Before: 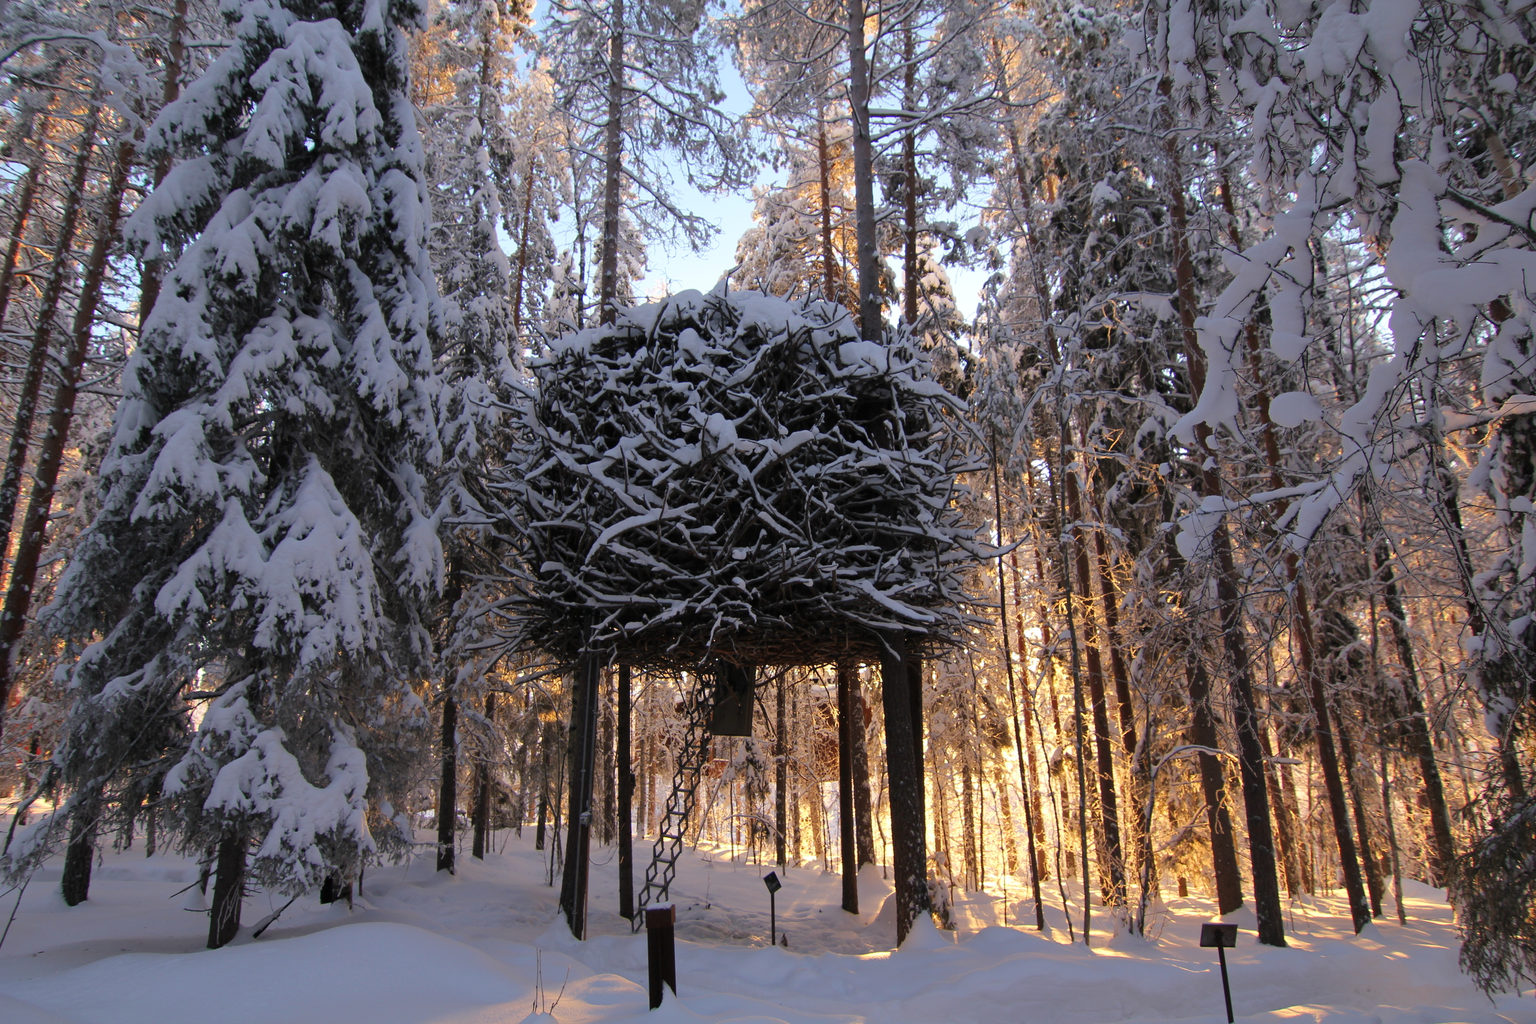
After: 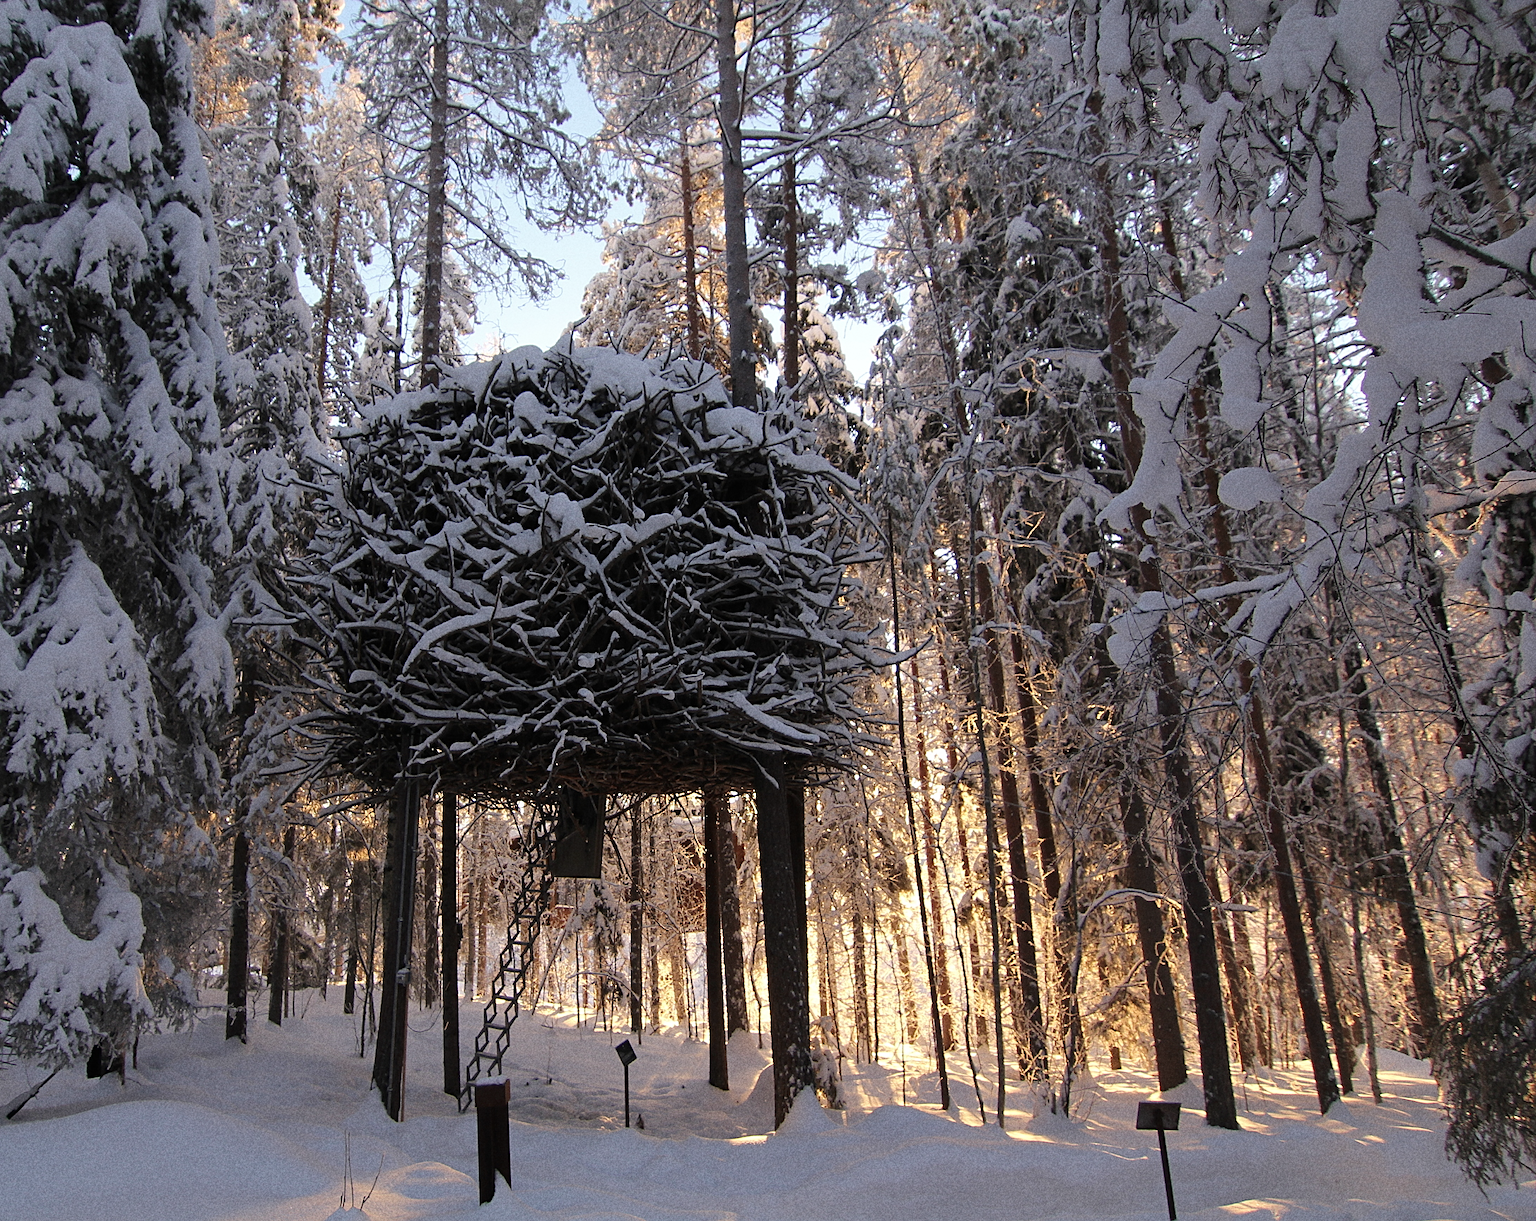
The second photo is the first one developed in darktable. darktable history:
contrast brightness saturation: contrast 0.06, brightness -0.01, saturation -0.23
grain: coarseness 9.61 ISO, strength 35.62%
crop: left 16.145%
sharpen: on, module defaults
